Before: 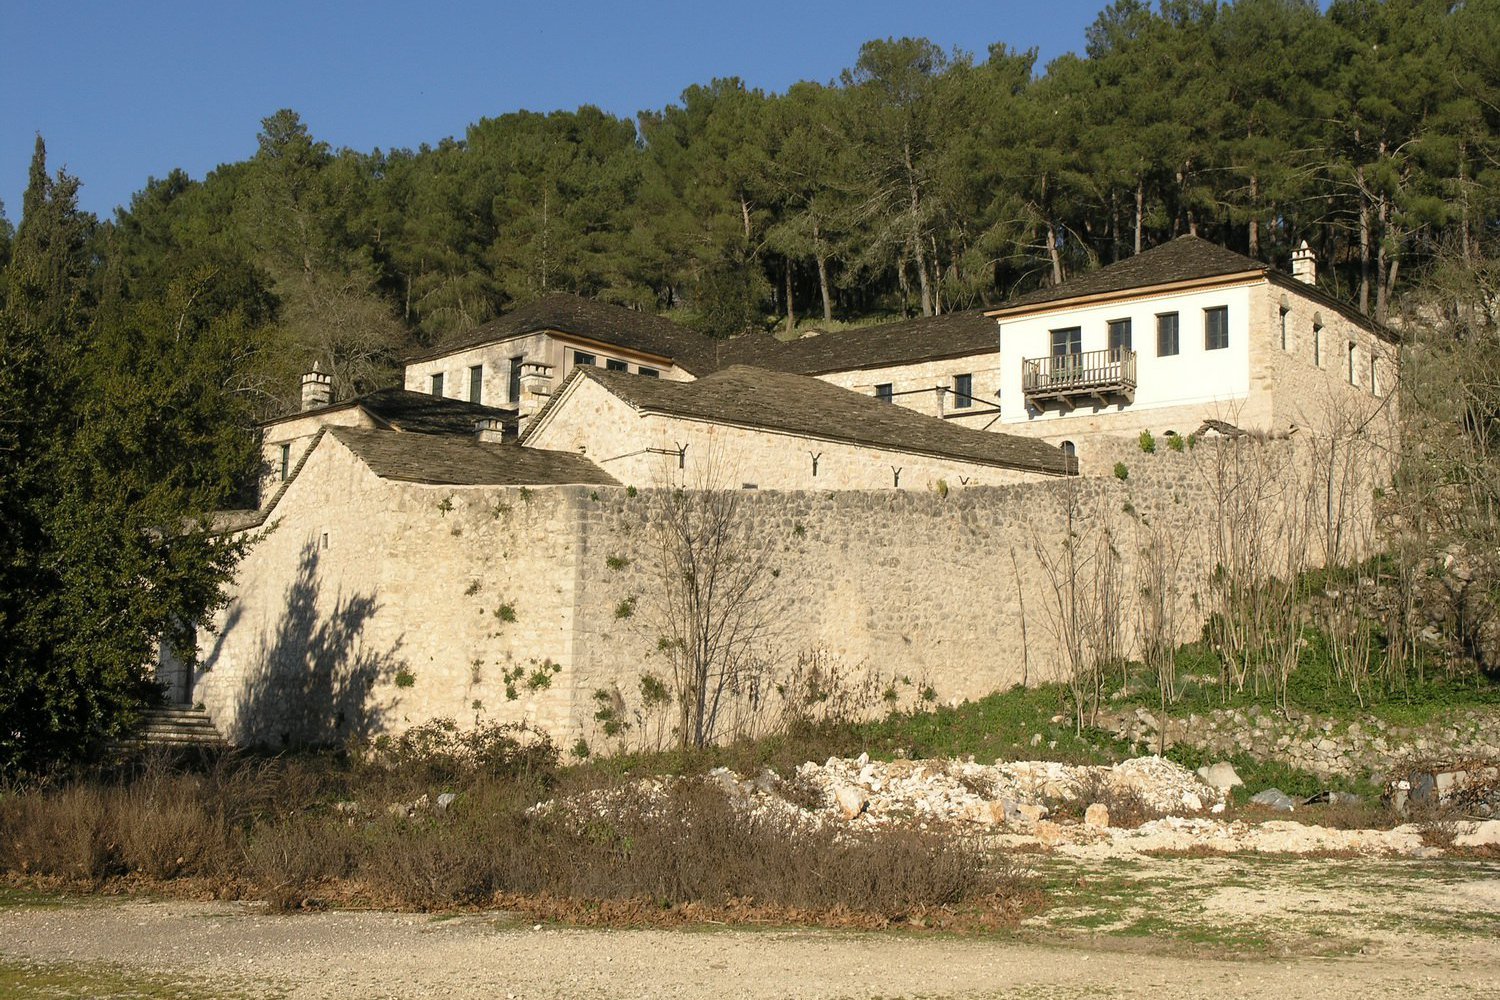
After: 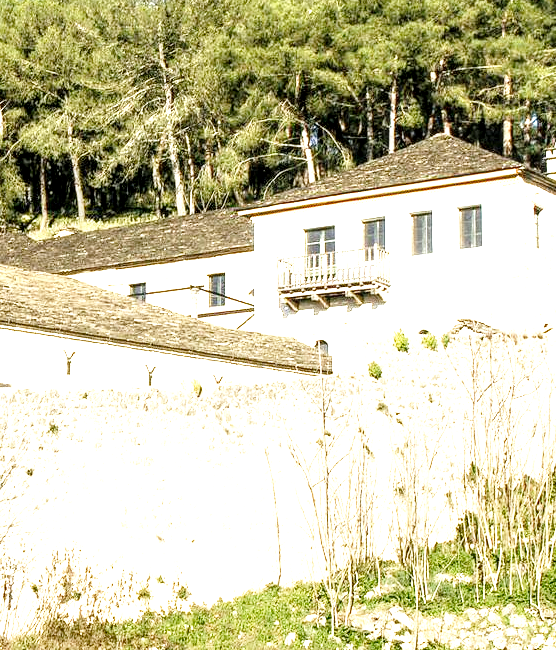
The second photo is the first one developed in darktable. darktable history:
local contrast: highlights 64%, shadows 54%, detail 169%, midtone range 0.517
exposure: black level correction 0, exposure 1.687 EV, compensate exposure bias true, compensate highlight preservation false
crop and rotate: left 49.78%, top 10.136%, right 13.128%, bottom 24.862%
base curve: curves: ch0 [(0, 0) (0.028, 0.03) (0.121, 0.232) (0.46, 0.748) (0.859, 0.968) (1, 1)], preserve colors none
